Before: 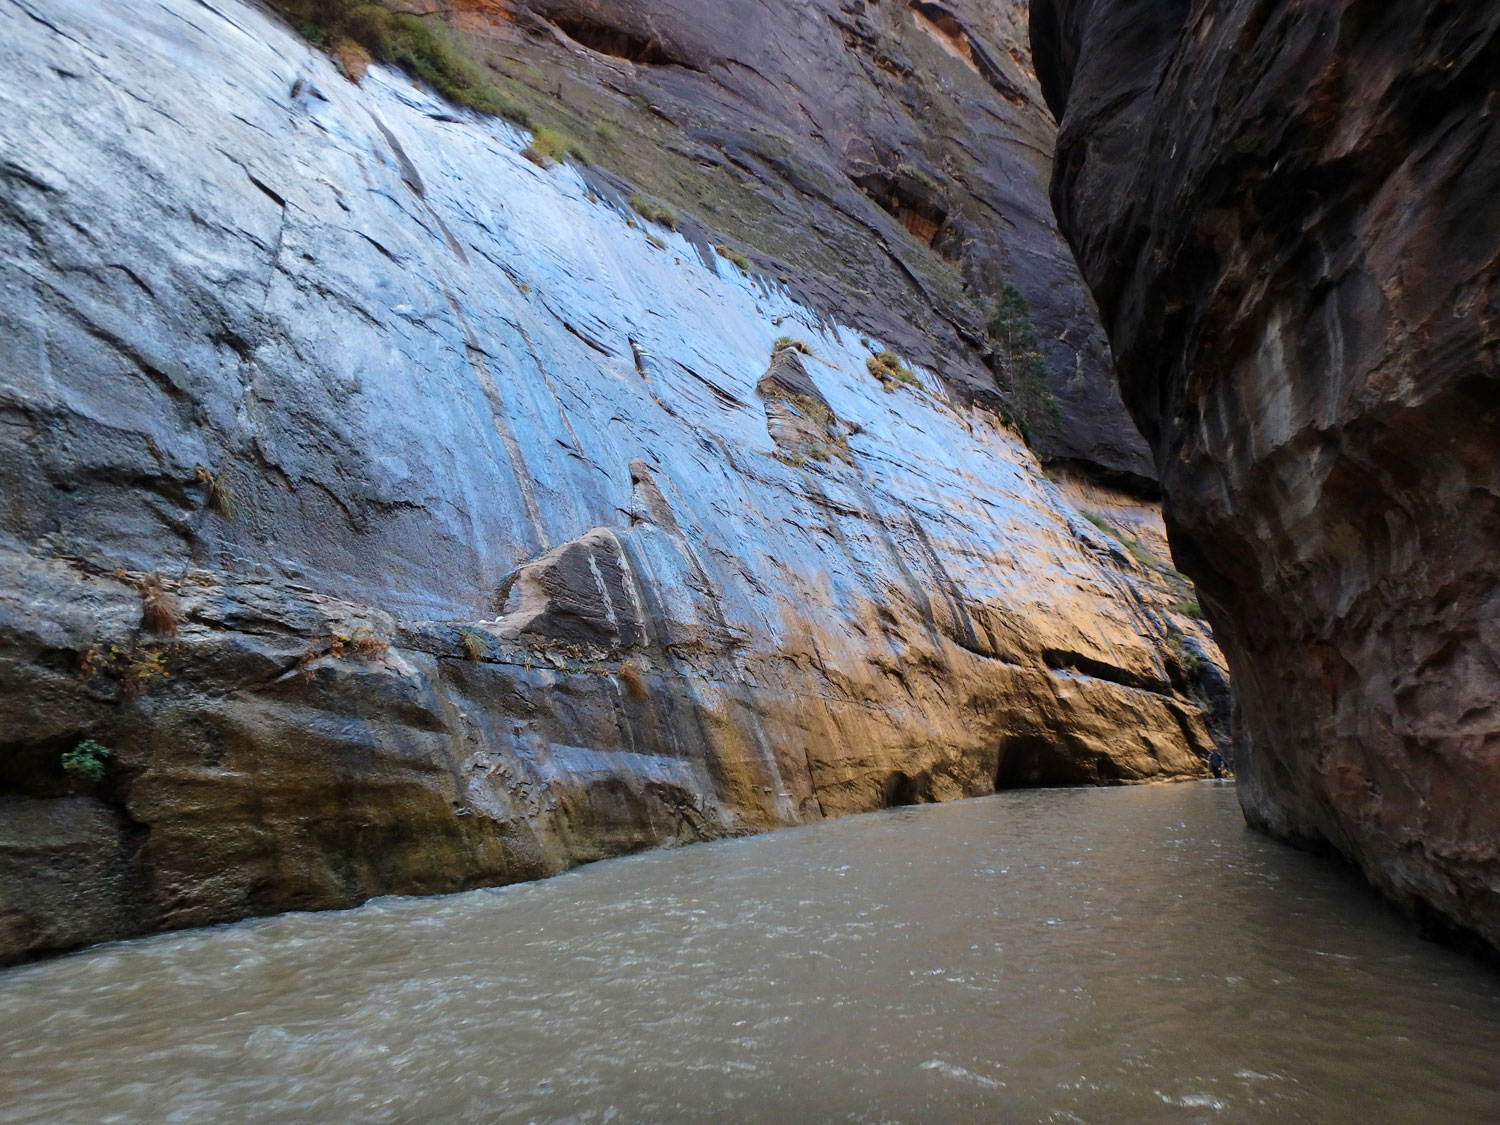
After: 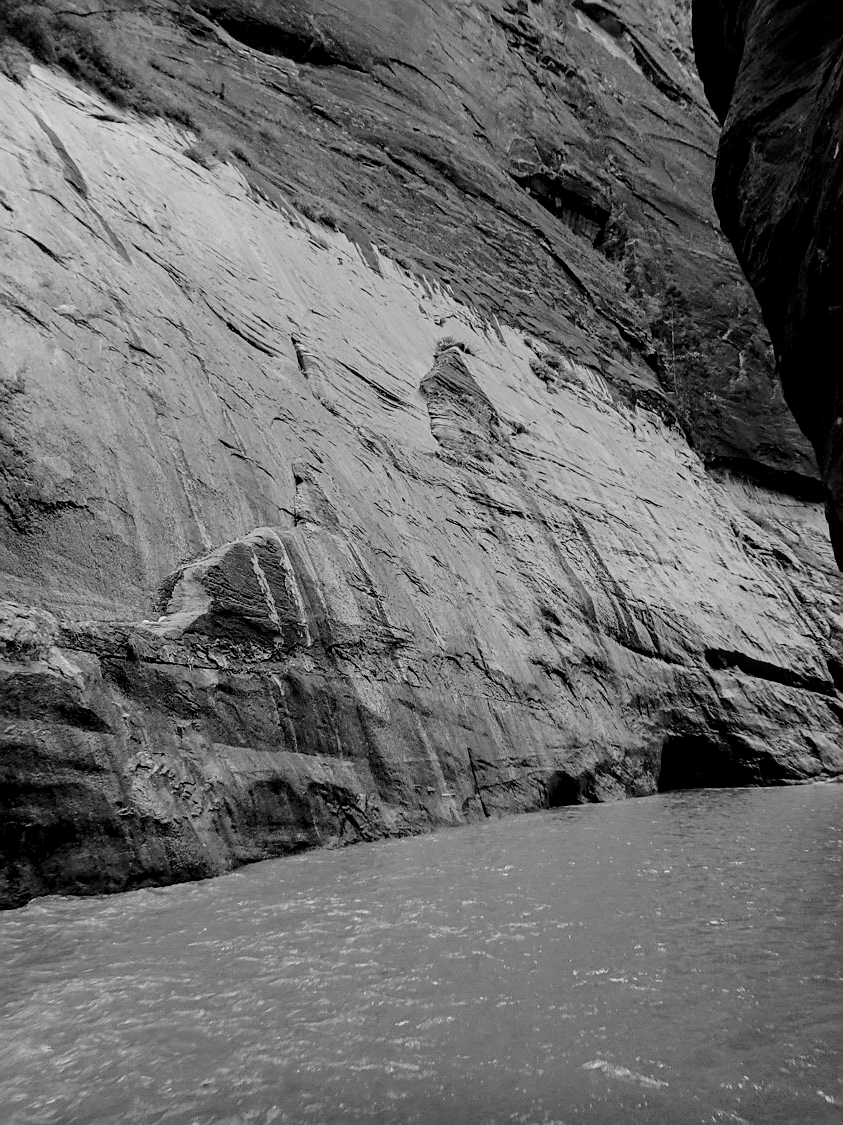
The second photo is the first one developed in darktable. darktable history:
monochrome: a 0, b 0, size 0.5, highlights 0.57
local contrast: detail 130%
white balance: emerald 1
crop and rotate: left 22.516%, right 21.234%
filmic rgb: black relative exposure -6.68 EV, white relative exposure 4.56 EV, hardness 3.25
sharpen: on, module defaults
